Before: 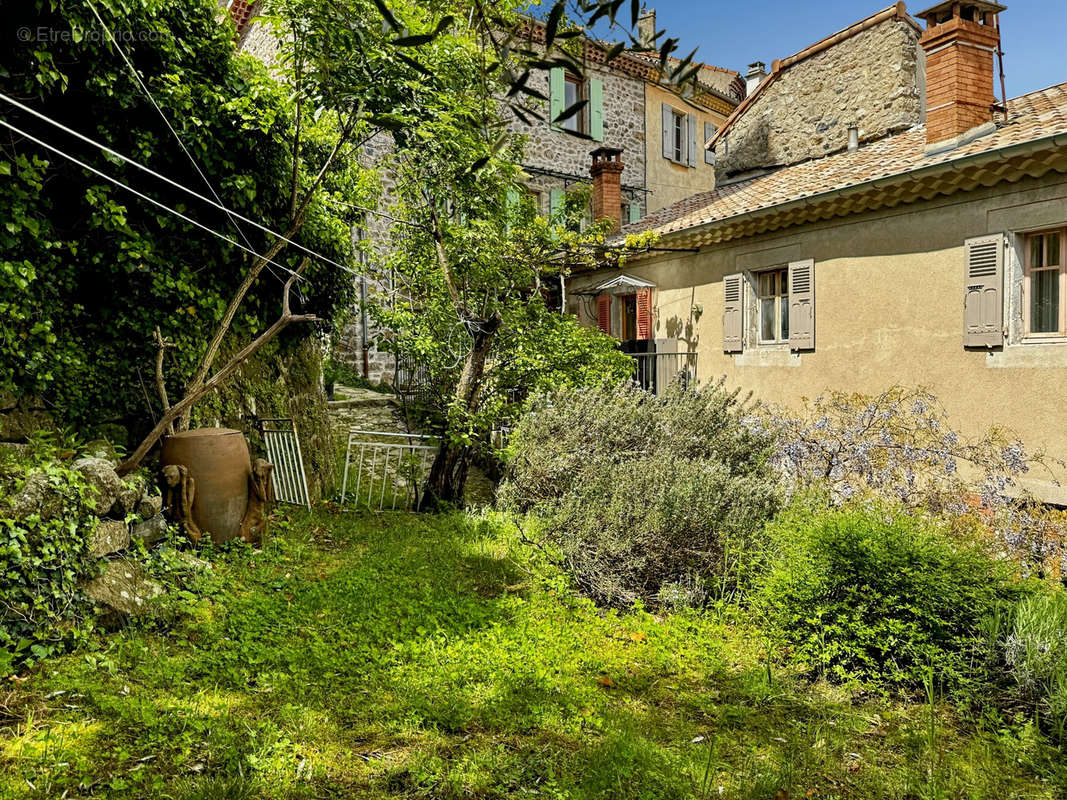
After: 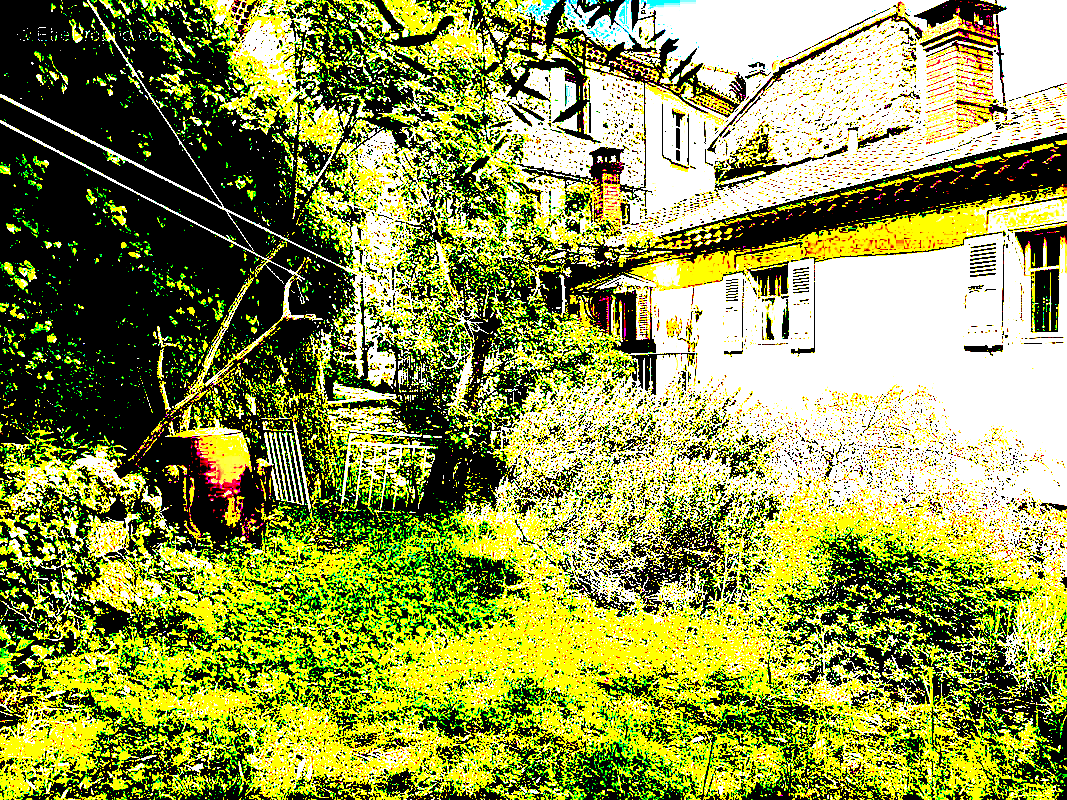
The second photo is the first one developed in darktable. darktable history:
sharpen: radius 1.4, amount 1.25, threshold 0.7
color balance rgb: shadows lift › chroma 2%, shadows lift › hue 185.64°, power › luminance 1.48%, highlights gain › chroma 3%, highlights gain › hue 54.51°, global offset › luminance -0.4%, perceptual saturation grading › highlights -18.47%, perceptual saturation grading › mid-tones 6.62%, perceptual saturation grading › shadows 28.22%, perceptual brilliance grading › highlights 15.68%, perceptual brilliance grading › shadows -14.29%, global vibrance 25.96%, contrast 6.45%
exposure: black level correction 0.1, exposure 3 EV, compensate highlight preservation false
